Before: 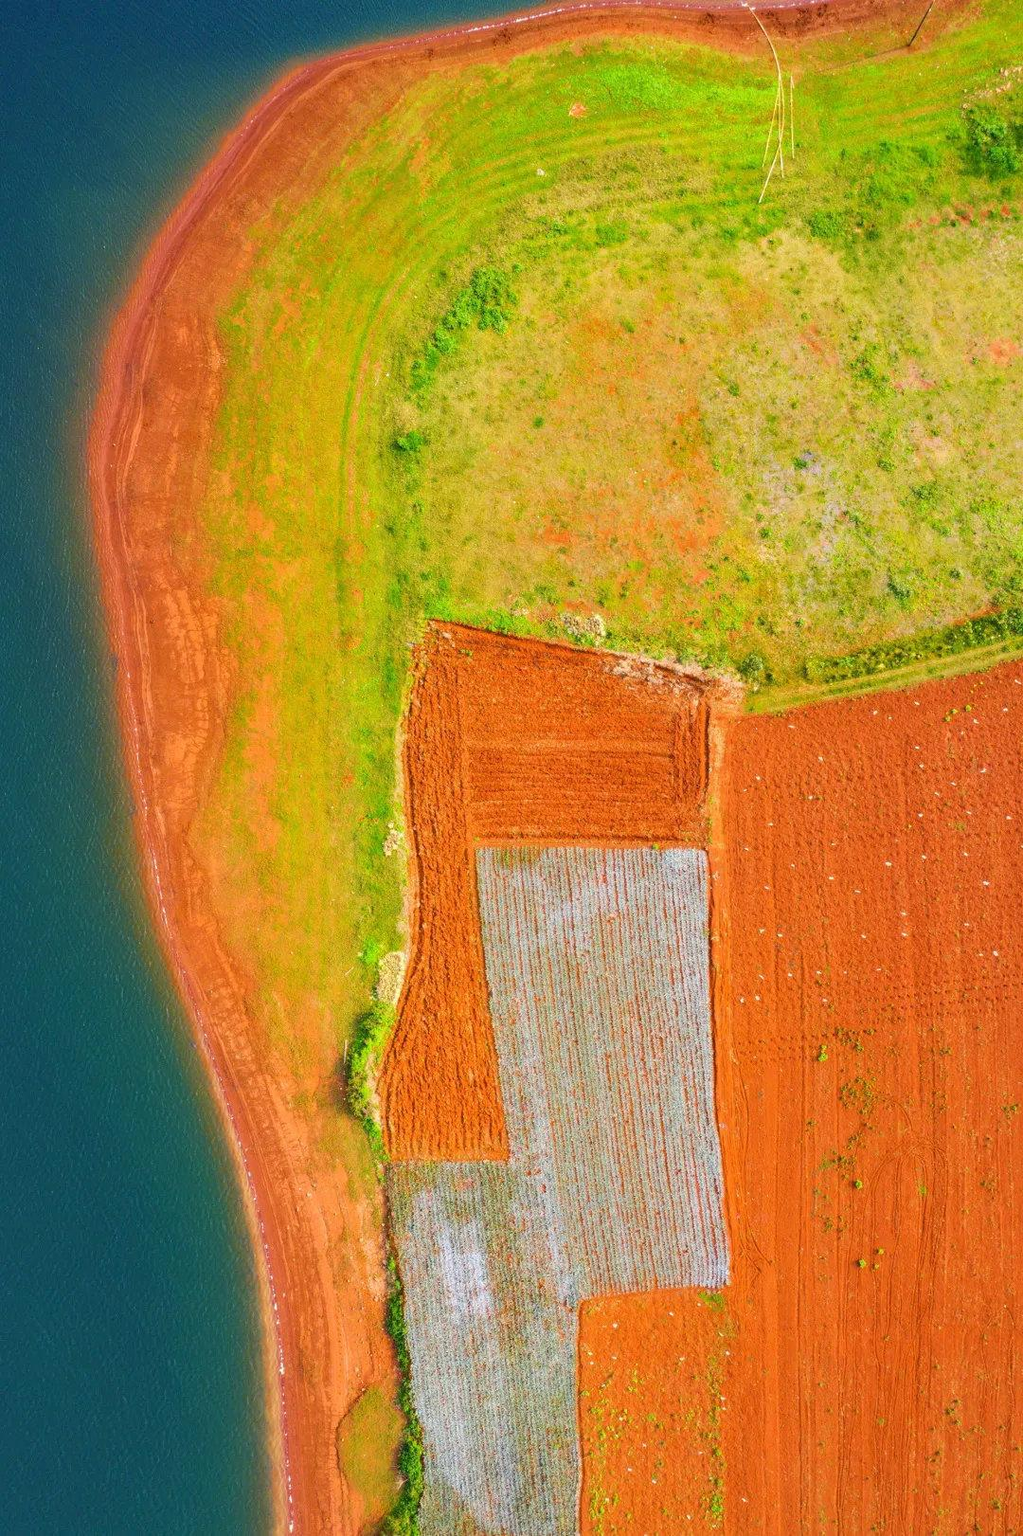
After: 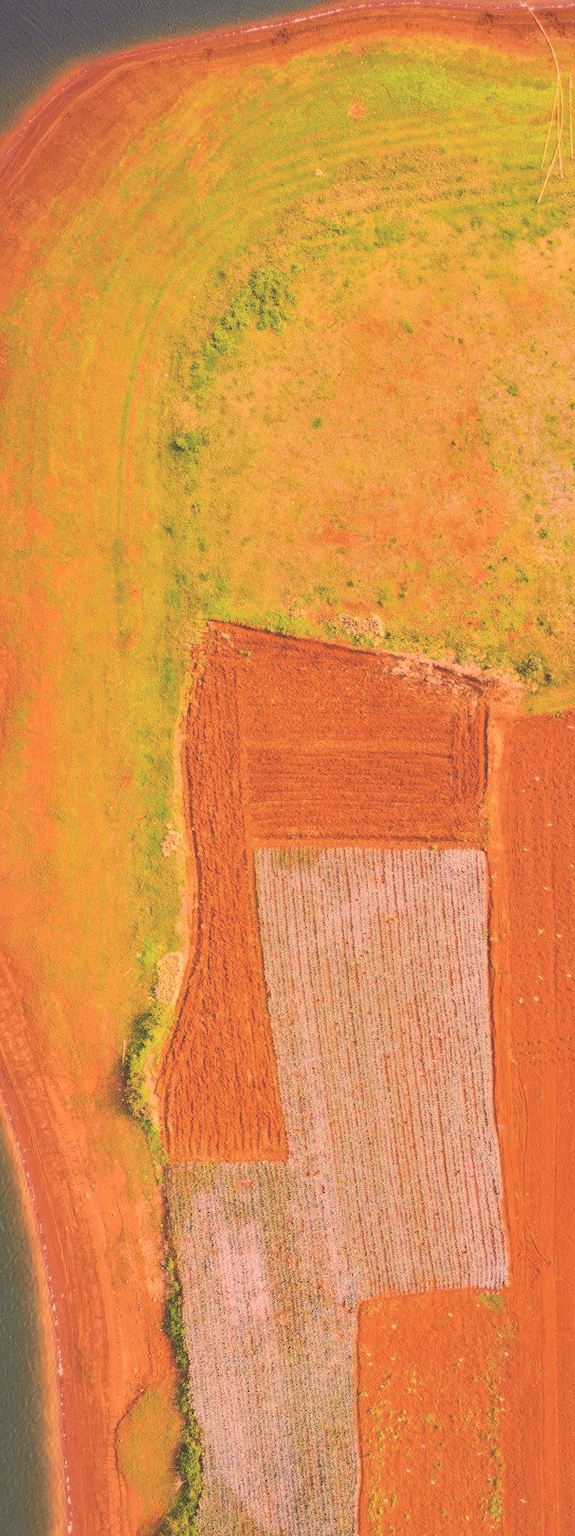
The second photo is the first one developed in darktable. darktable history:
filmic rgb: black relative exposure -7.65 EV, white relative exposure 4.56 EV, threshold 2.99 EV, hardness 3.61, color science v6 (2022), enable highlight reconstruction true
haze removal: compatibility mode true, adaptive false
crop: left 21.75%, right 21.981%, bottom 0.01%
color correction: highlights a* 39.39, highlights b* 39.87, saturation 0.685
exposure: black level correction -0.04, exposure 0.059 EV, compensate highlight preservation false
contrast brightness saturation: contrast 0.098, brightness 0.018, saturation 0.021
